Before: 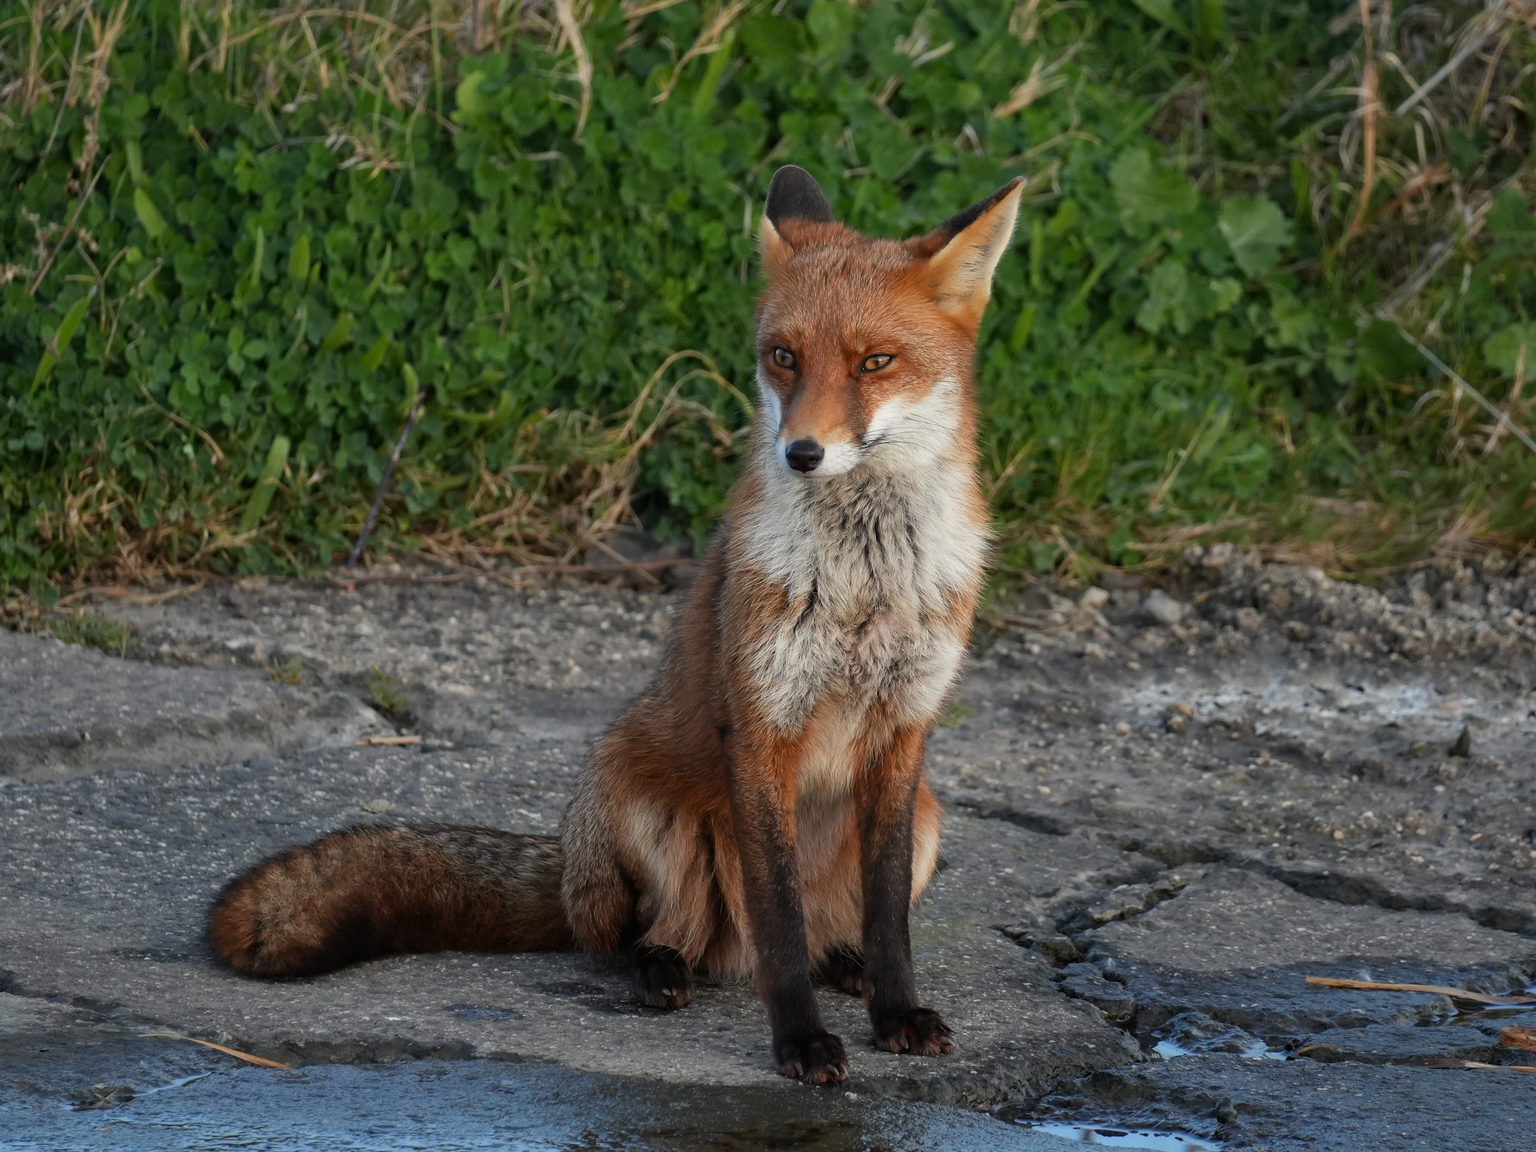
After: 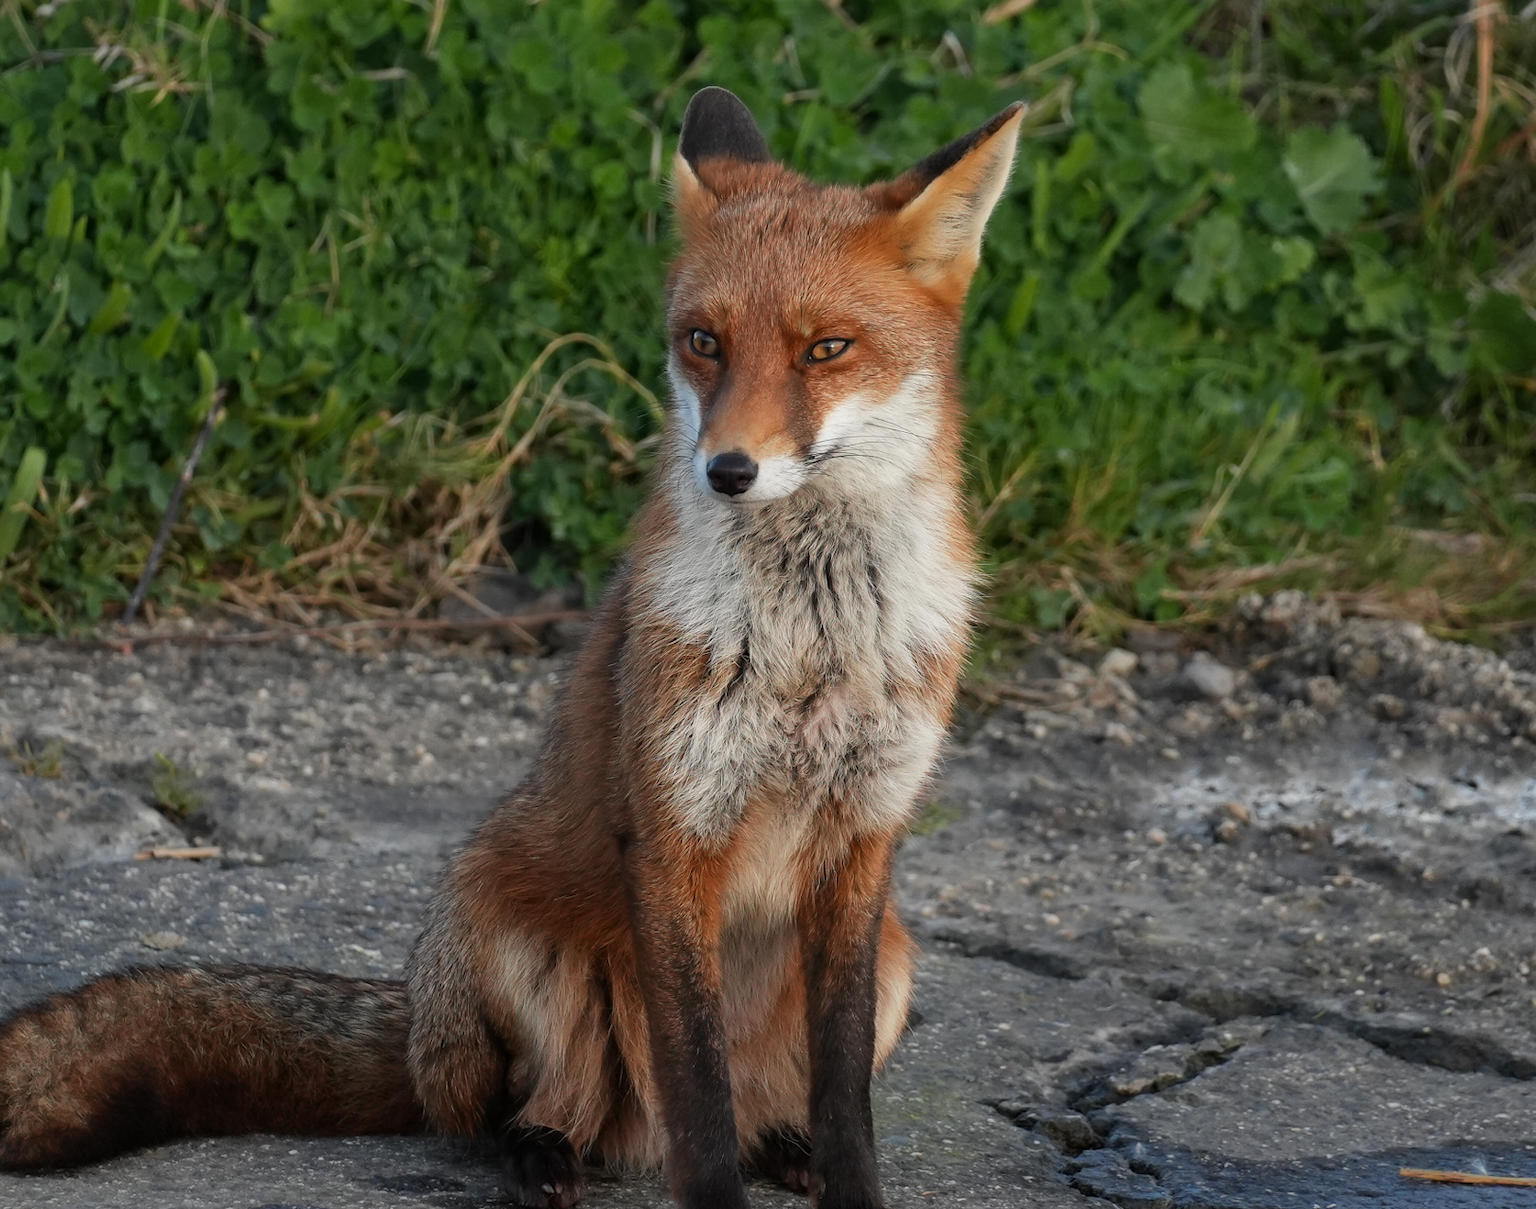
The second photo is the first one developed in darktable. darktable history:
crop: left 16.658%, top 8.743%, right 8.289%, bottom 12.436%
